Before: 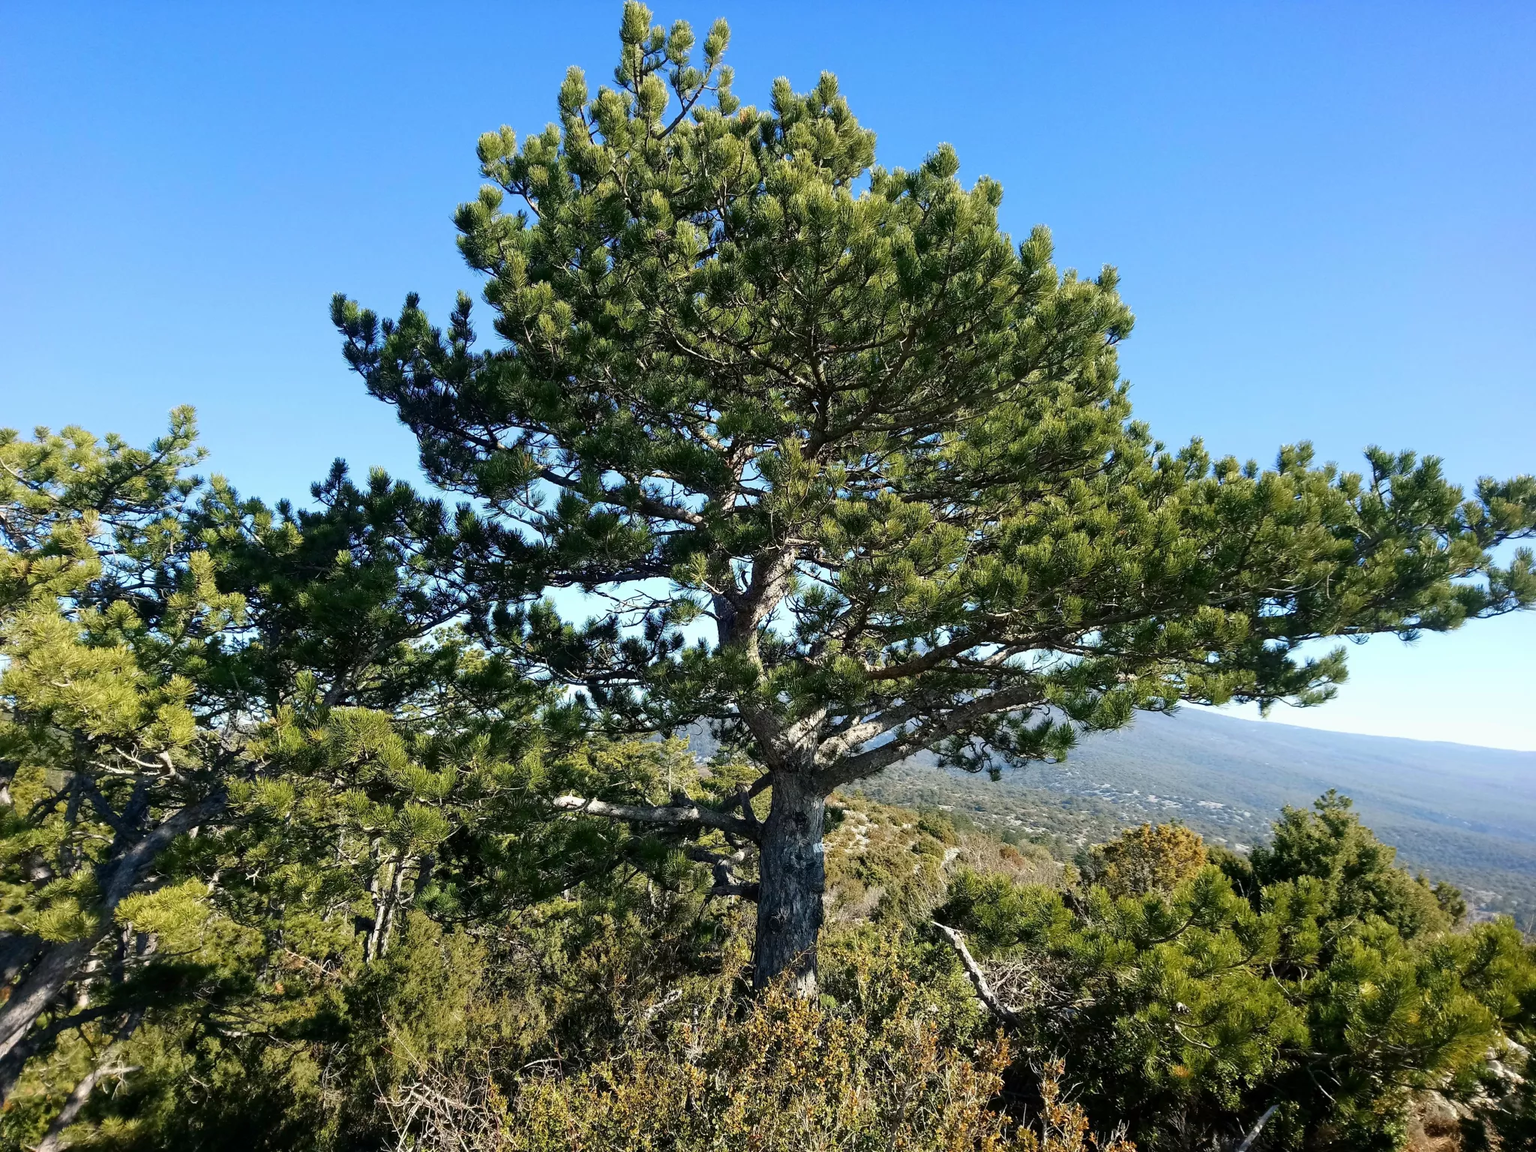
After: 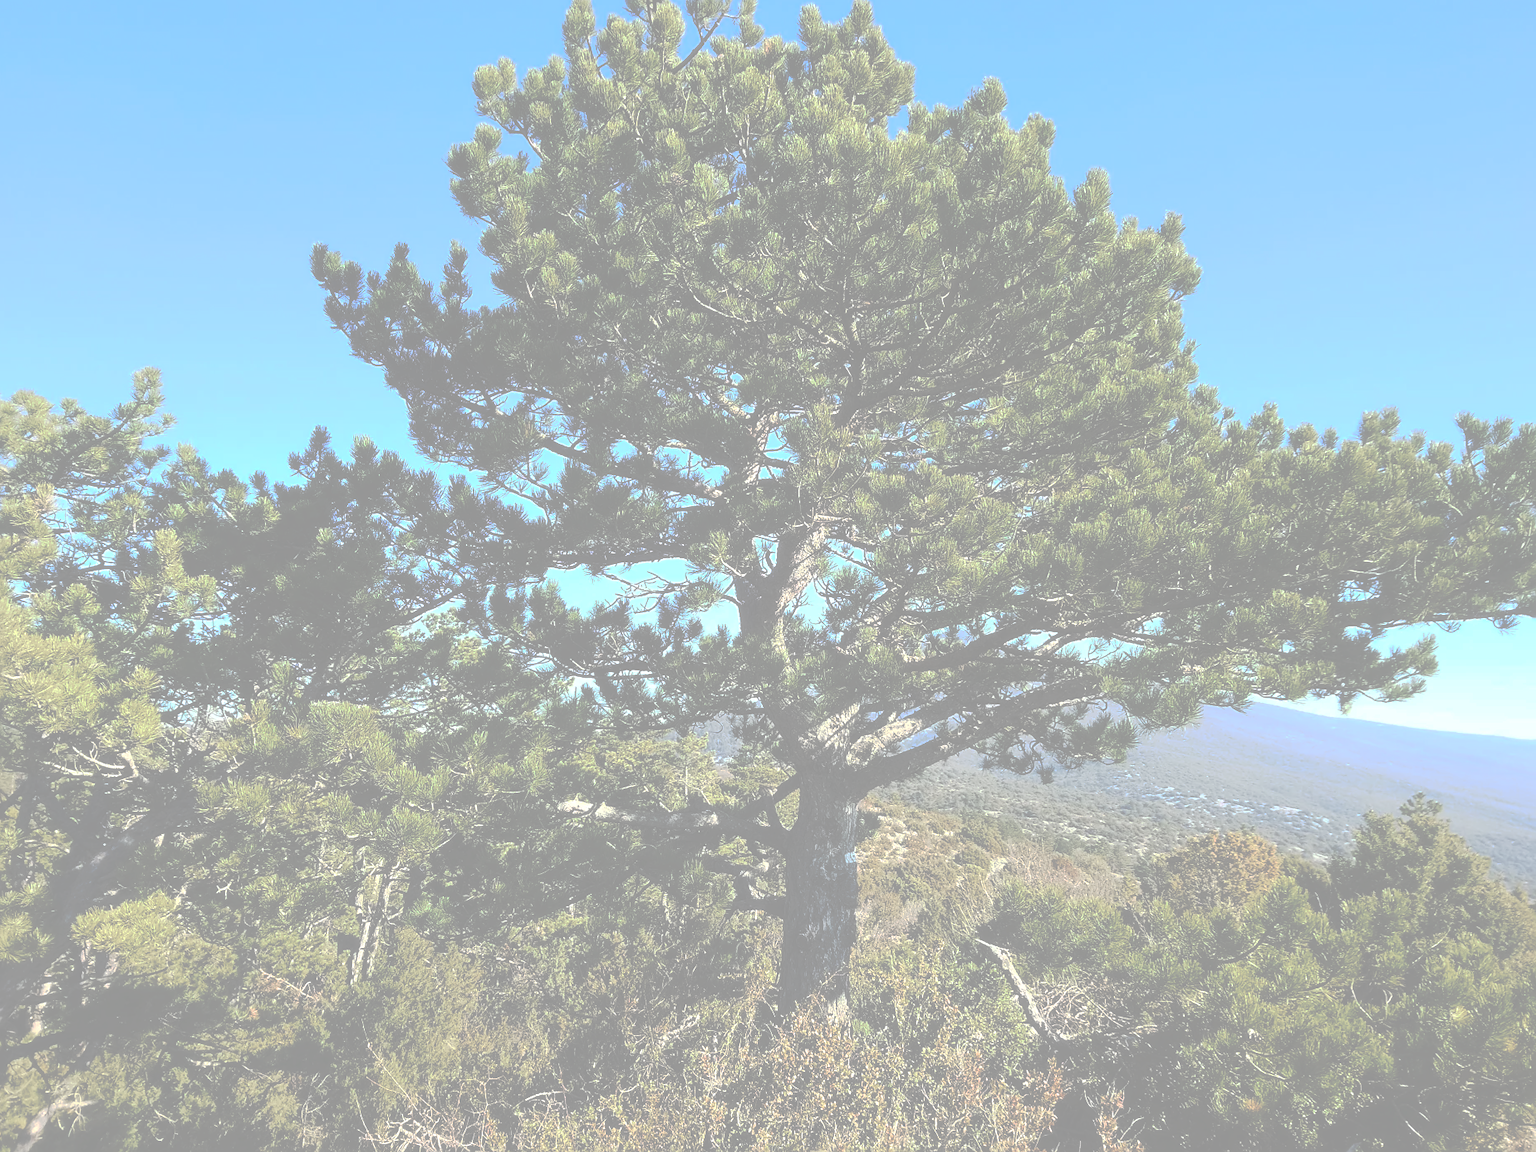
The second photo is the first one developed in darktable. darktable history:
tone curve: curves: ch0 [(0, 0) (0.003, 0.626) (0.011, 0.626) (0.025, 0.63) (0.044, 0.631) (0.069, 0.632) (0.1, 0.636) (0.136, 0.637) (0.177, 0.641) (0.224, 0.642) (0.277, 0.646) (0.335, 0.649) (0.399, 0.661) (0.468, 0.679) (0.543, 0.702) (0.623, 0.732) (0.709, 0.769) (0.801, 0.804) (0.898, 0.847) (1, 1)], preserve colors none
sharpen: on, module defaults
contrast brightness saturation: contrast 0.2, brightness 0.16, saturation 0.22
filmic rgb: black relative exposure -16 EV, white relative exposure 2.93 EV, hardness 10.04, color science v6 (2022)
tone equalizer: on, module defaults
crop: left 3.305%, top 6.436%, right 6.389%, bottom 3.258%
local contrast: on, module defaults
soften: size 10%, saturation 50%, brightness 0.2 EV, mix 10%
